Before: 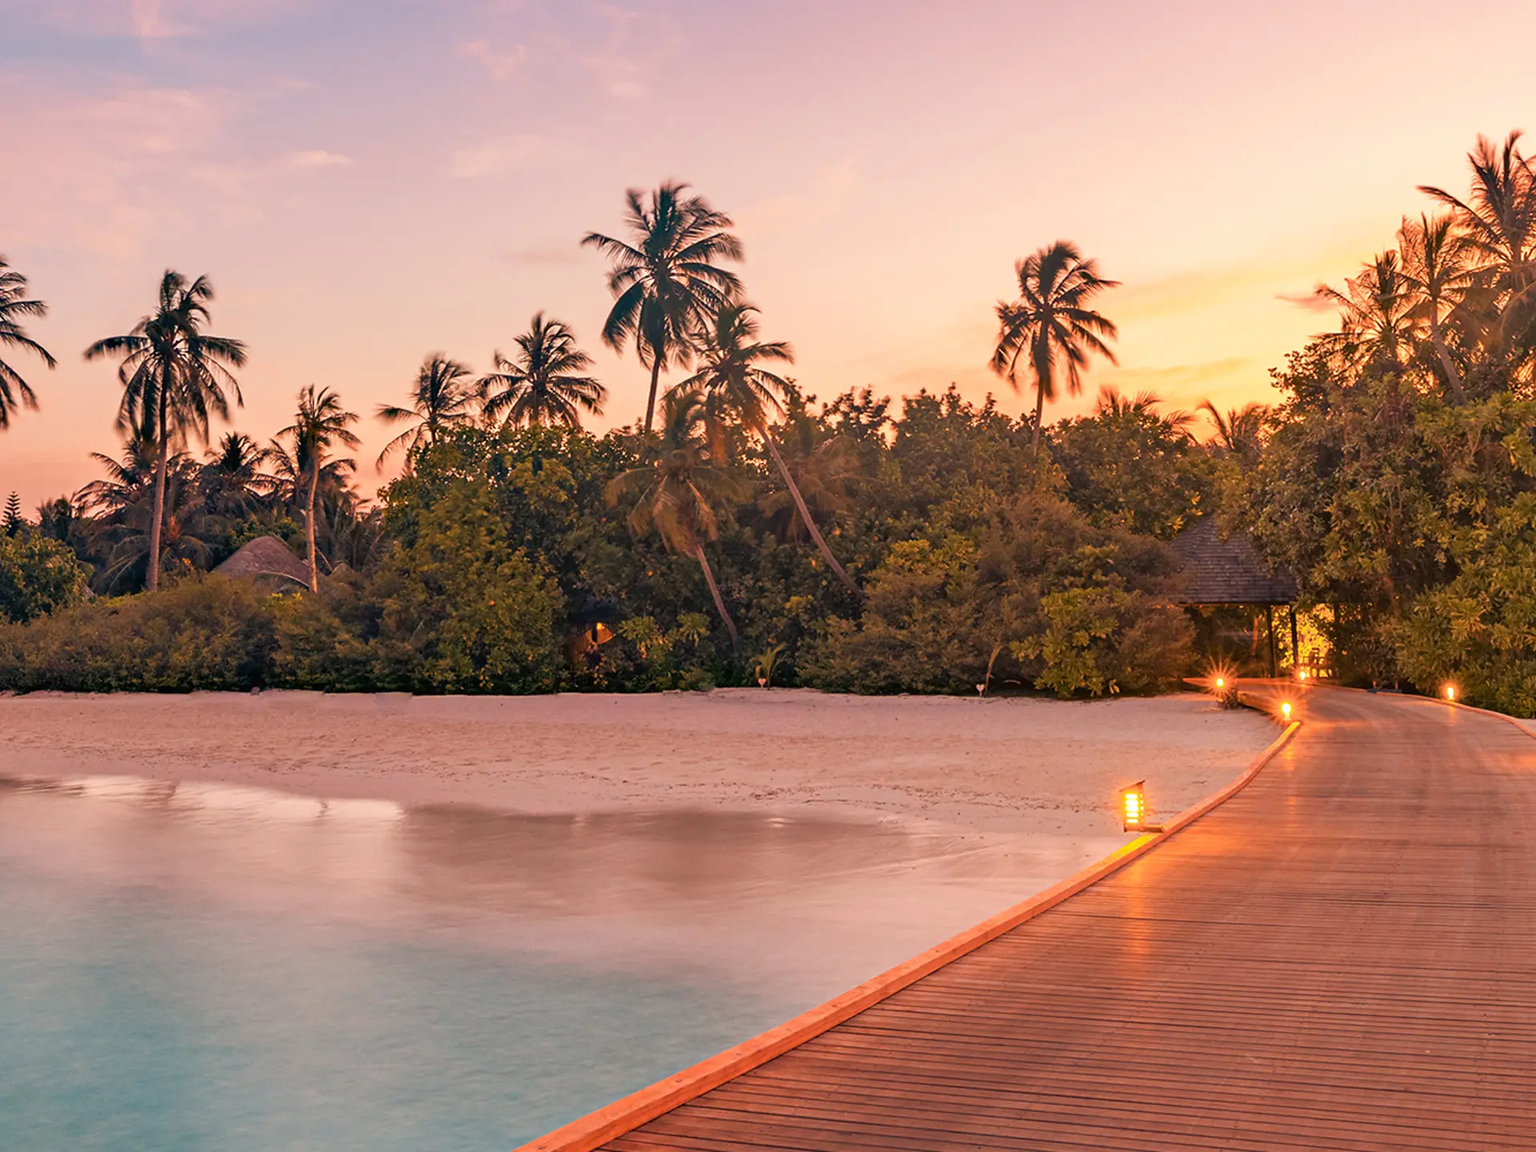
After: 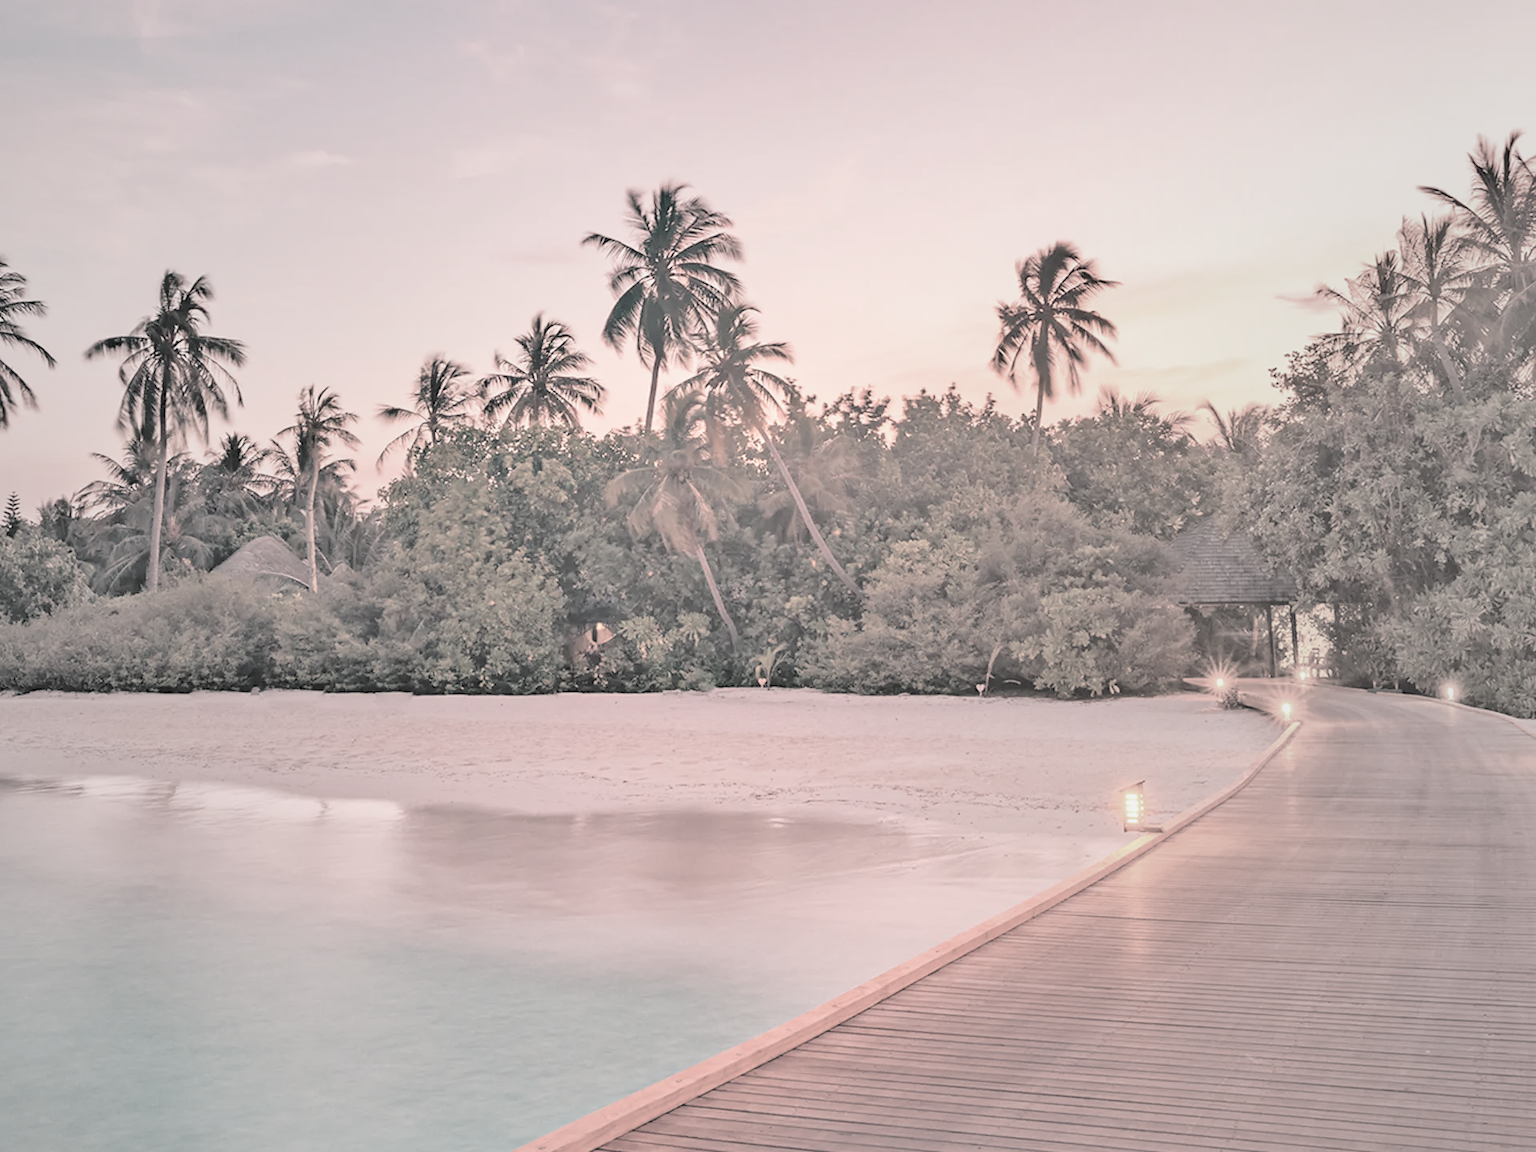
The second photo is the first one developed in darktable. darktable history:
contrast brightness saturation: brightness 1
color balance rgb: linear chroma grading › global chroma 15%, perceptual saturation grading › global saturation 30%
color contrast: green-magenta contrast 0.3, blue-yellow contrast 0.15
vignetting: fall-off start 18.21%, fall-off radius 137.95%, brightness -0.207, center (-0.078, 0.066), width/height ratio 0.62, shape 0.59
shadows and highlights: white point adjustment 0.05, highlights color adjustment 55.9%, soften with gaussian
